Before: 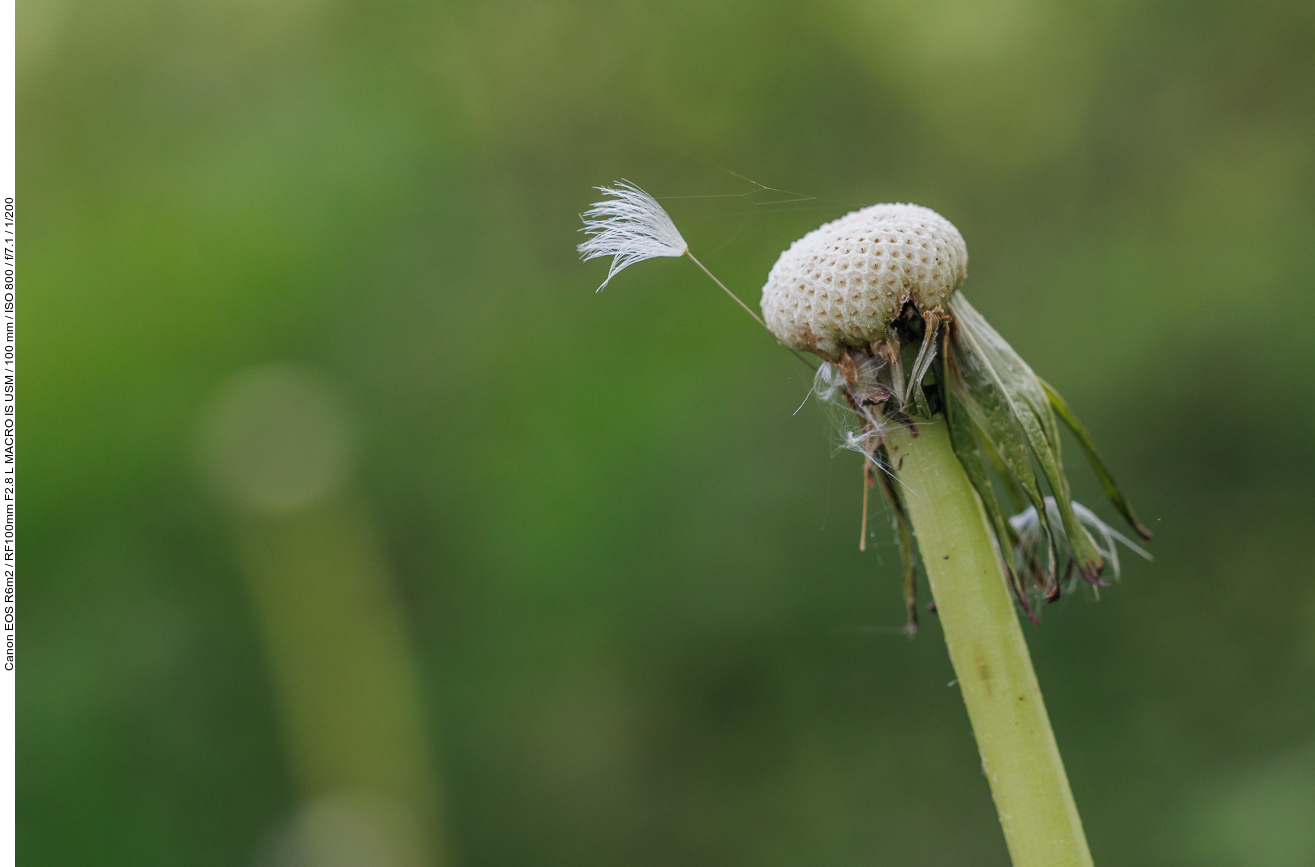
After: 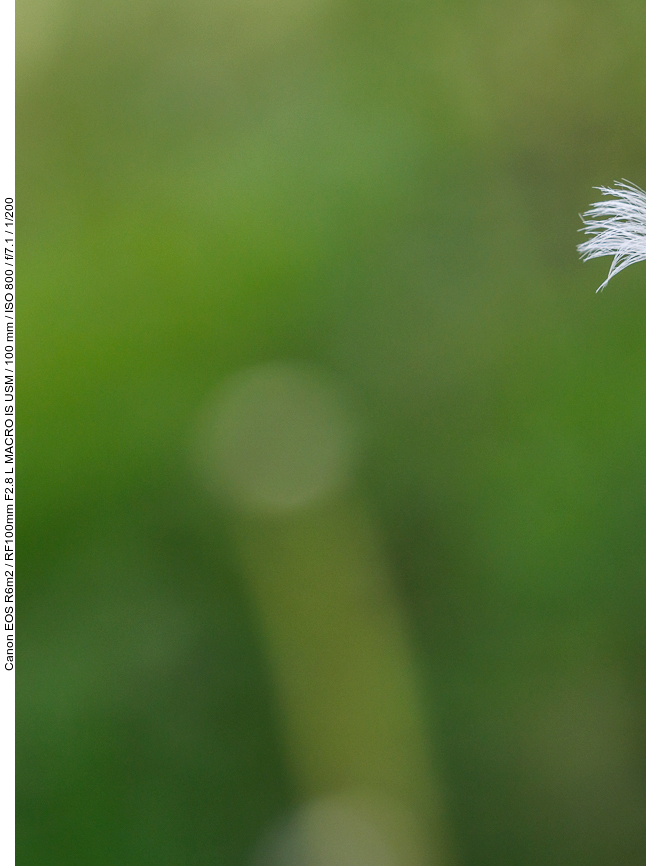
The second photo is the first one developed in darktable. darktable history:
exposure: black level correction 0.007, exposure 0.159 EV, compensate highlight preservation false
crop and rotate: left 0%, top 0%, right 50.845%
